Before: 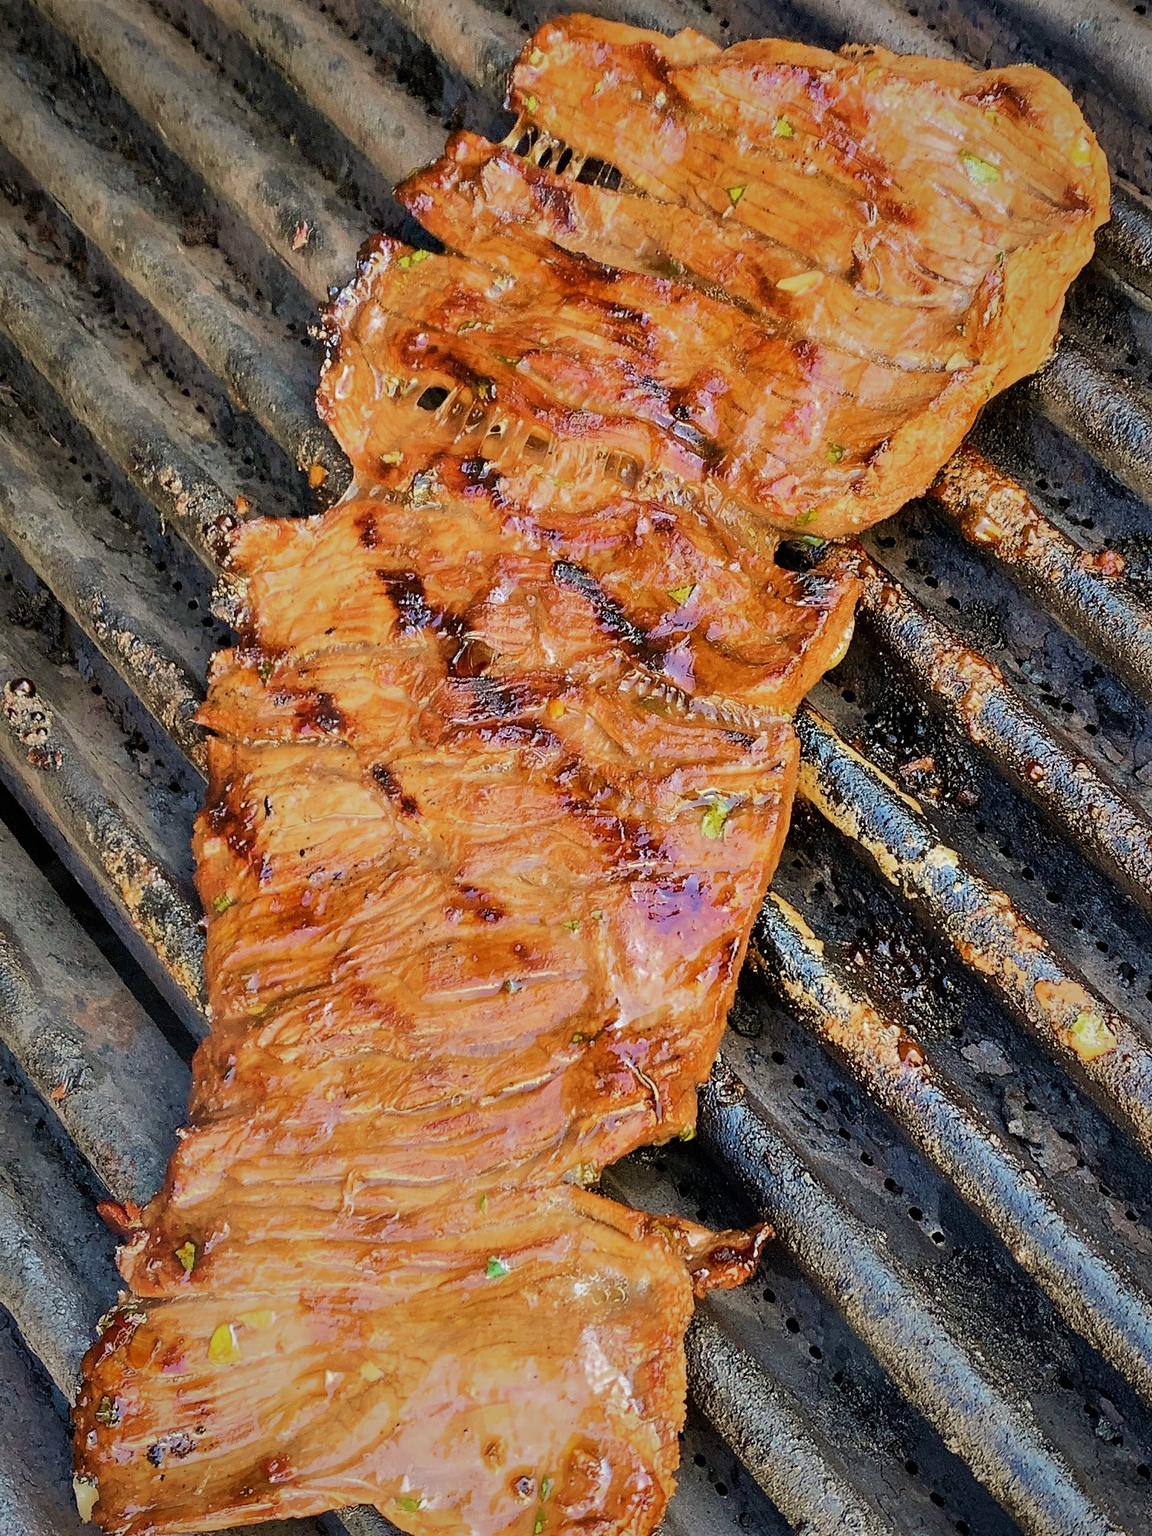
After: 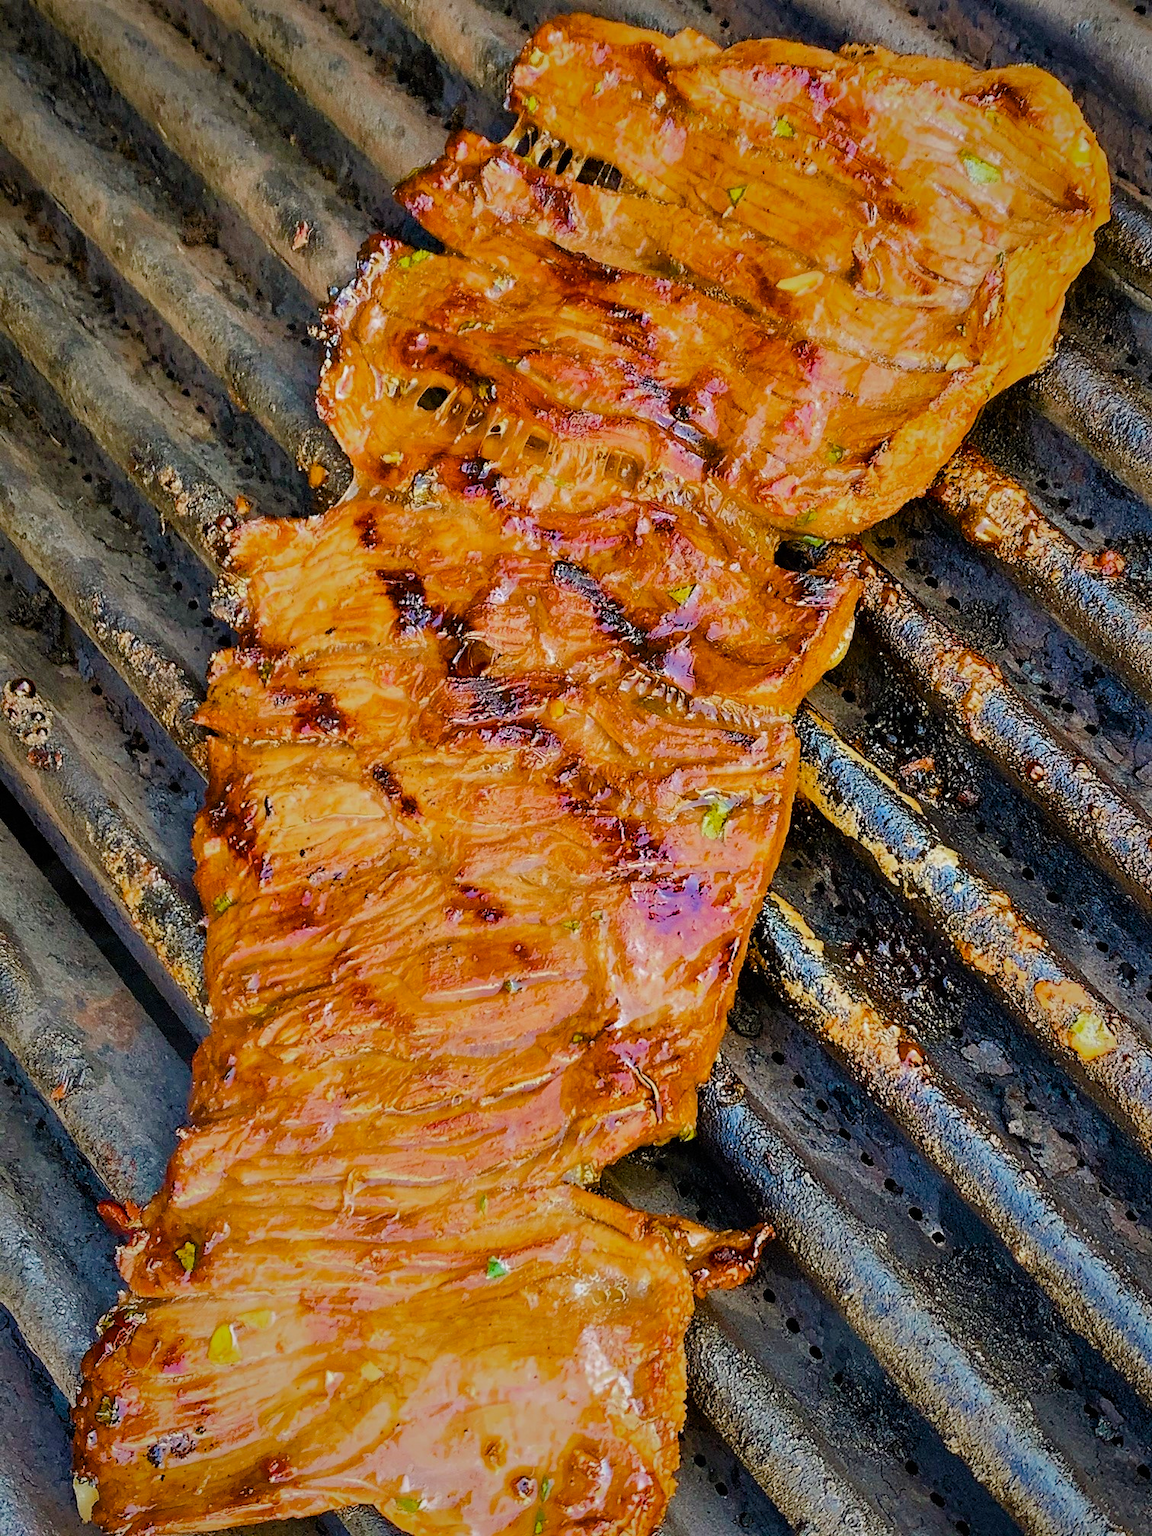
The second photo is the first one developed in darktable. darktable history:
color balance rgb: perceptual saturation grading › global saturation 35%, perceptual saturation grading › highlights -25%, perceptual saturation grading › shadows 50%
exposure: exposure -0.116 EV, compensate exposure bias true, compensate highlight preservation false
